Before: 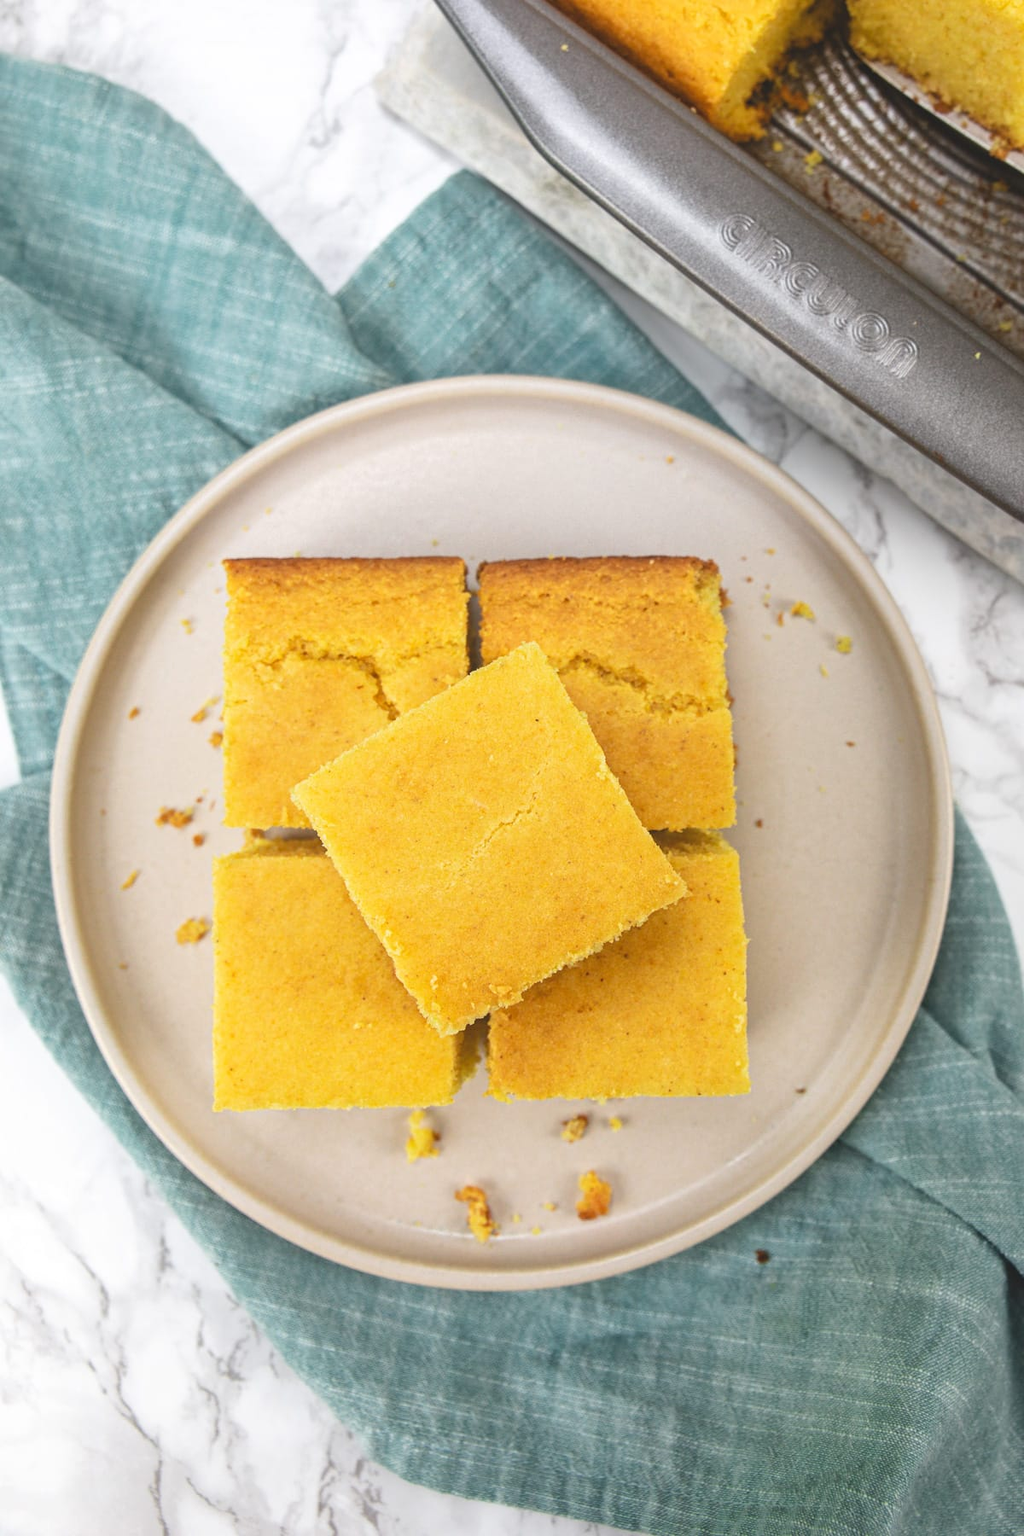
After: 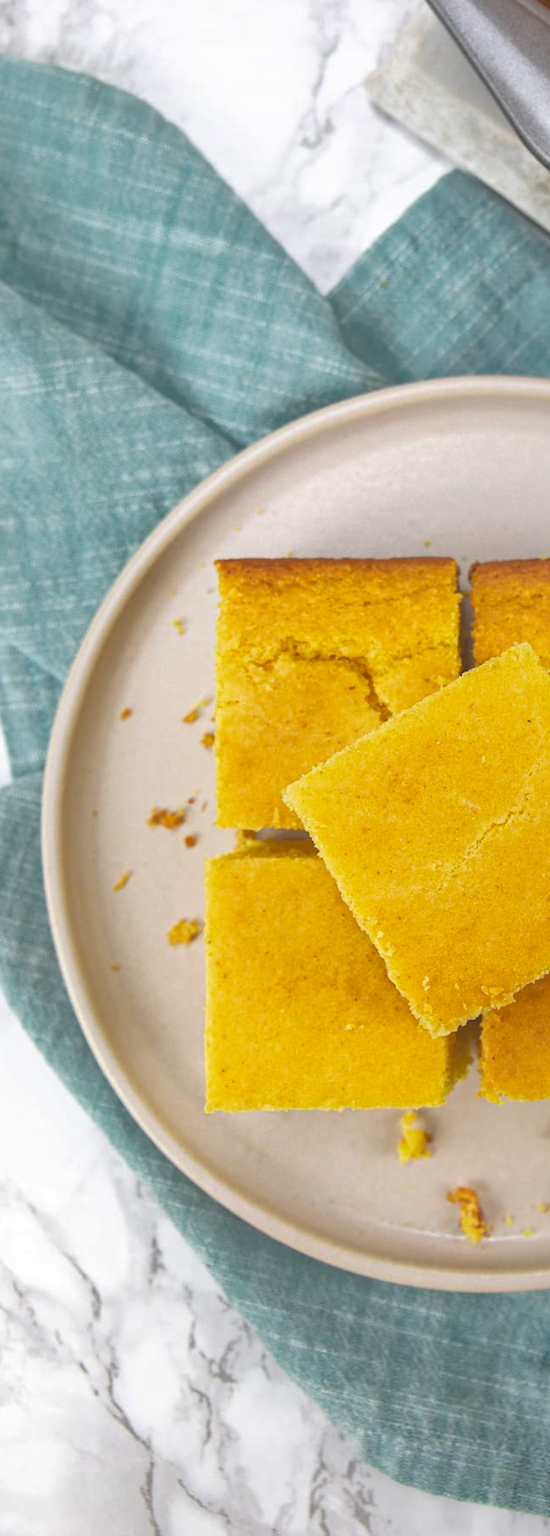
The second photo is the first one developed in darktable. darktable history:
crop: left 0.856%, right 45.477%, bottom 0.09%
shadows and highlights: on, module defaults
